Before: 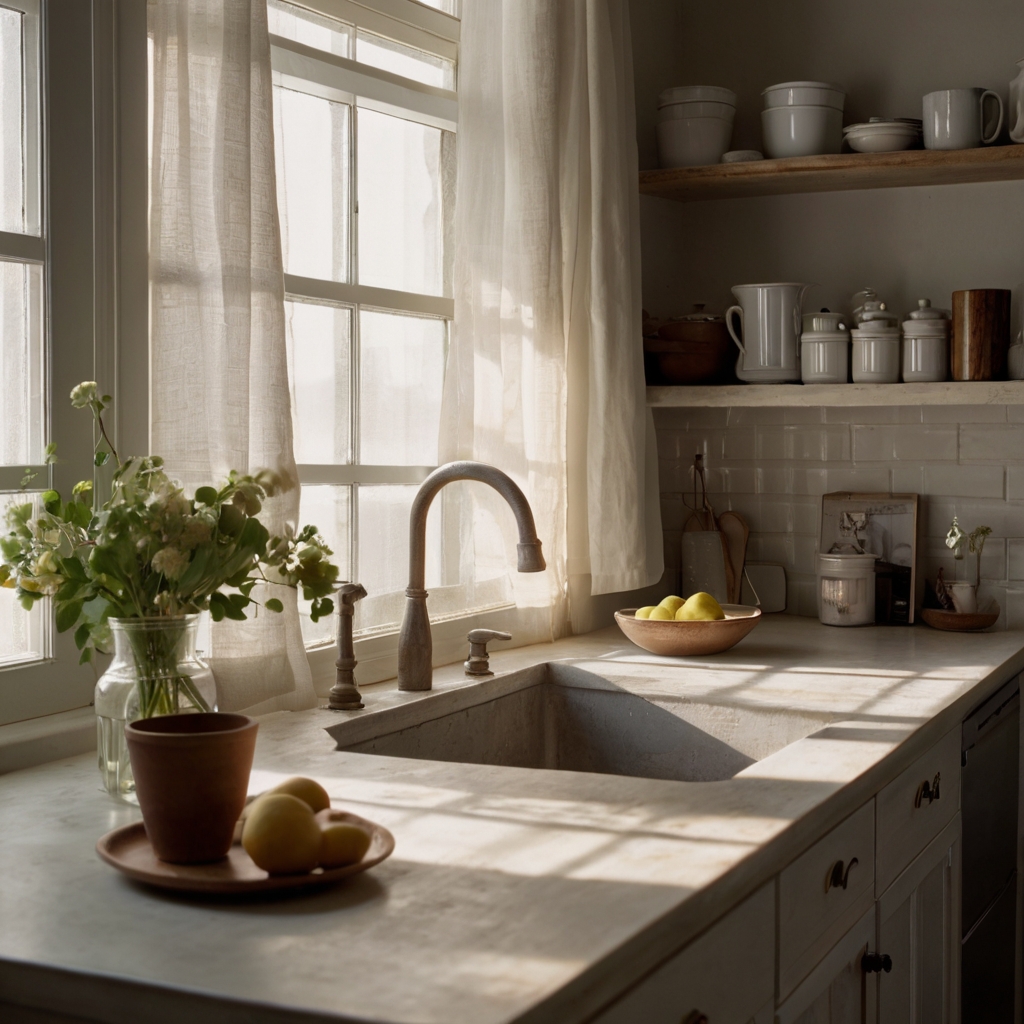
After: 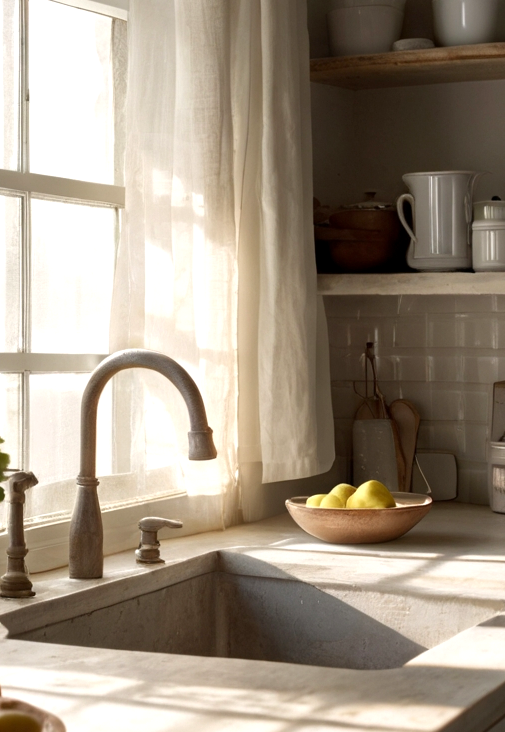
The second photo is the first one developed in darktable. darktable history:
crop: left 32.198%, top 10.946%, right 18.468%, bottom 17.544%
exposure: black level correction 0.001, exposure 0.499 EV, compensate exposure bias true, compensate highlight preservation false
